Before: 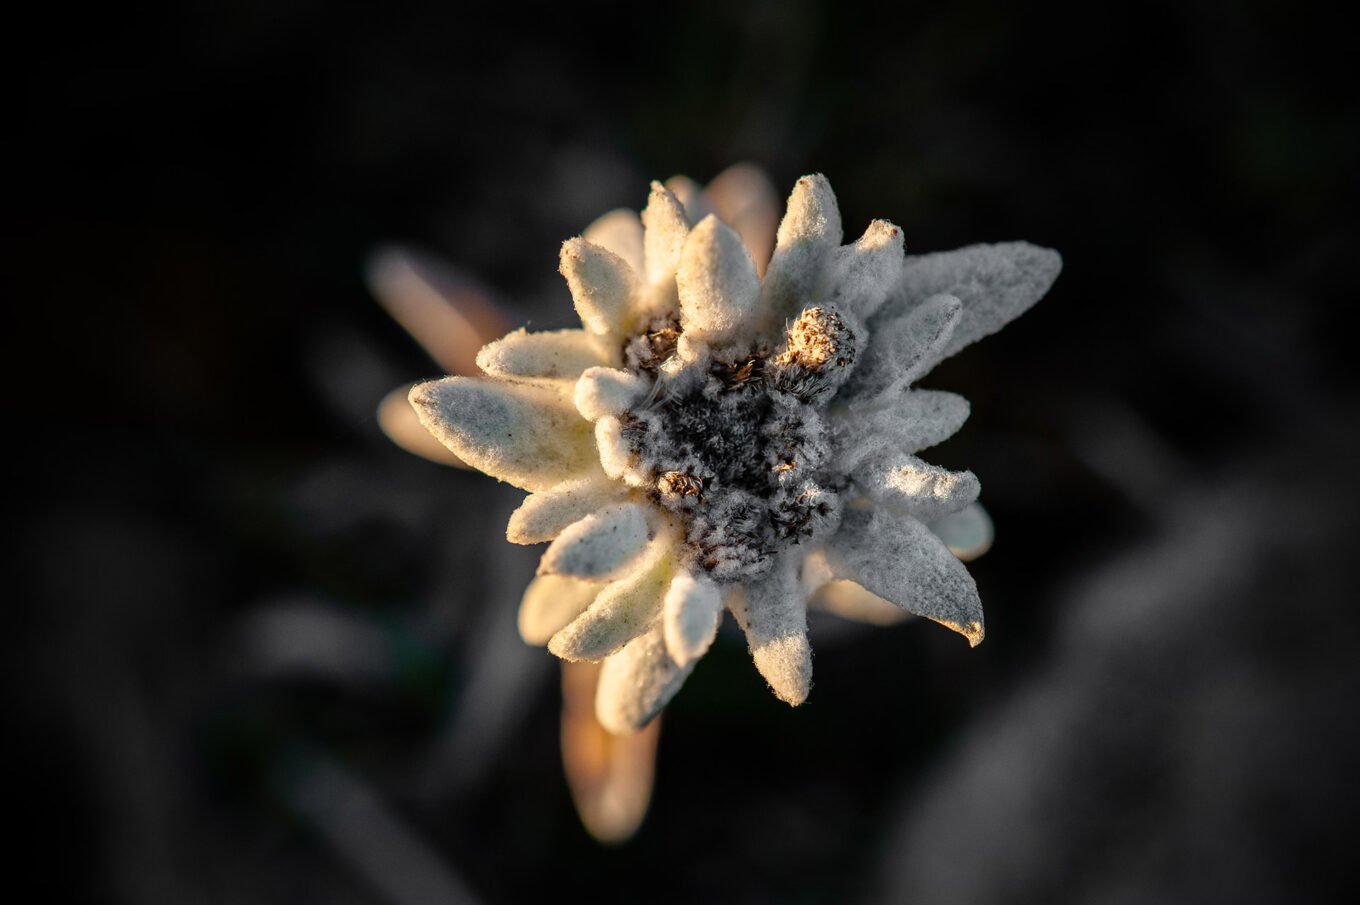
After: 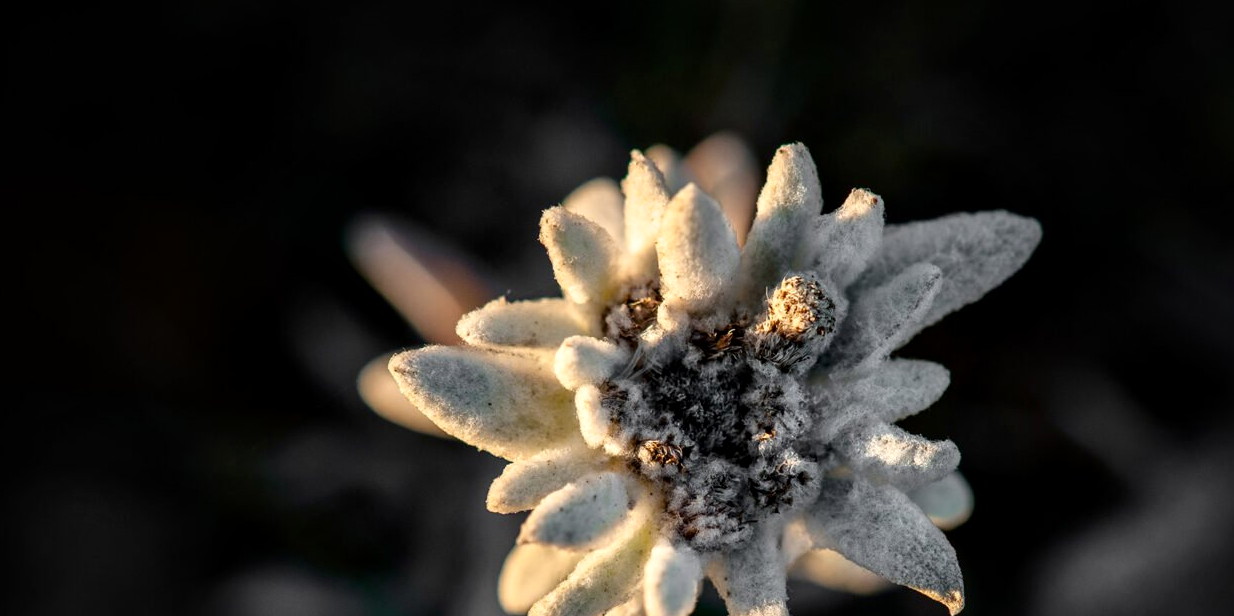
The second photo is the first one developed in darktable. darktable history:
crop: left 1.511%, top 3.446%, right 7.713%, bottom 28.43%
local contrast: mode bilateral grid, contrast 25, coarseness 49, detail 122%, midtone range 0.2
shadows and highlights: shadows -29.54, highlights 29.22
